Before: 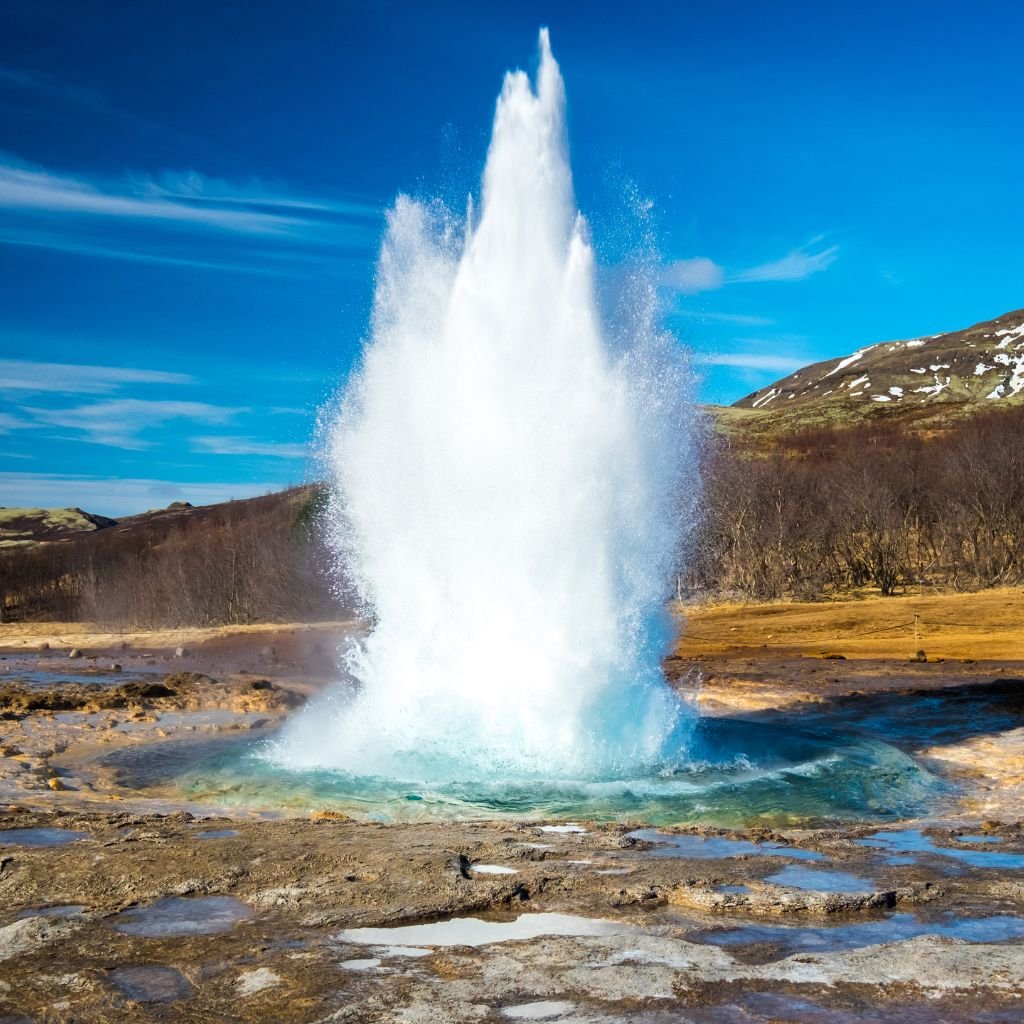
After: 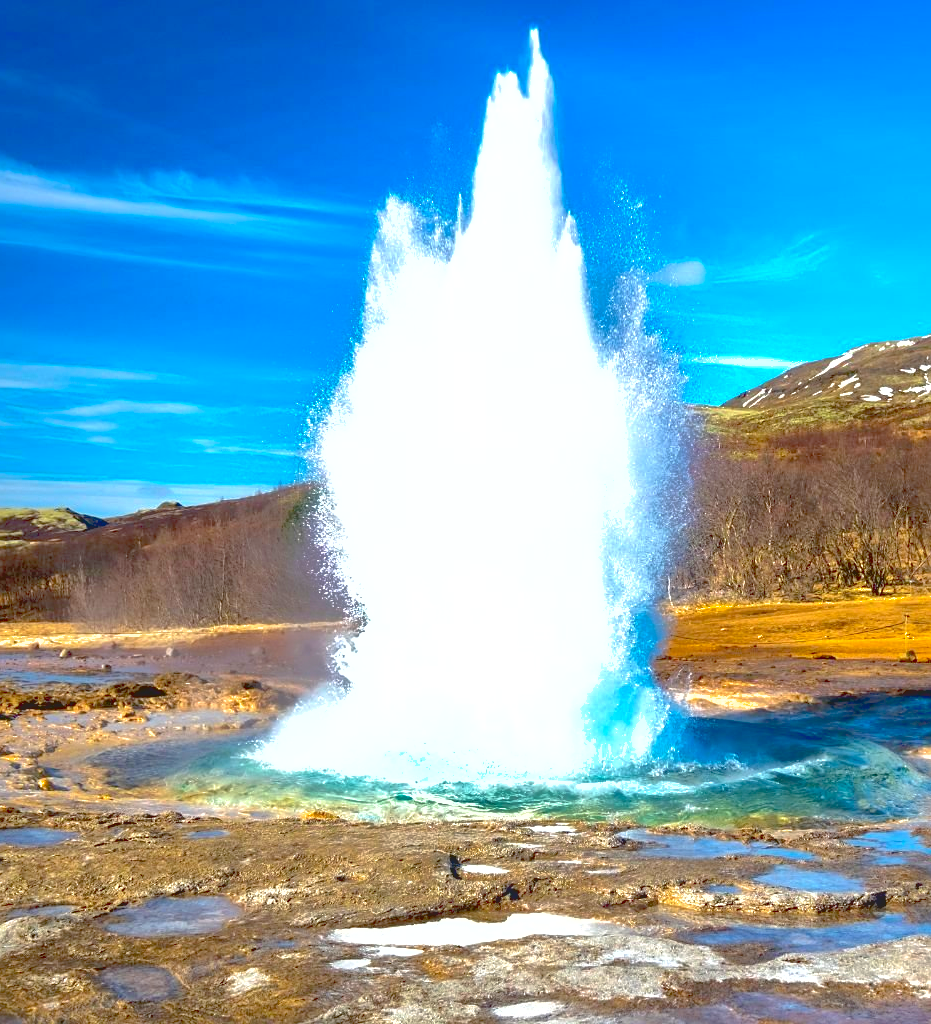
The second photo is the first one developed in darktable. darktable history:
exposure: black level correction 0.01, exposure 1 EV, compensate exposure bias true, compensate highlight preservation false
crop and rotate: left 1.057%, right 8.003%
contrast brightness saturation: contrast -0.1, brightness 0.052, saturation 0.081
shadows and highlights: shadows 59.8, highlights -60.06
sharpen: amount 0.2
